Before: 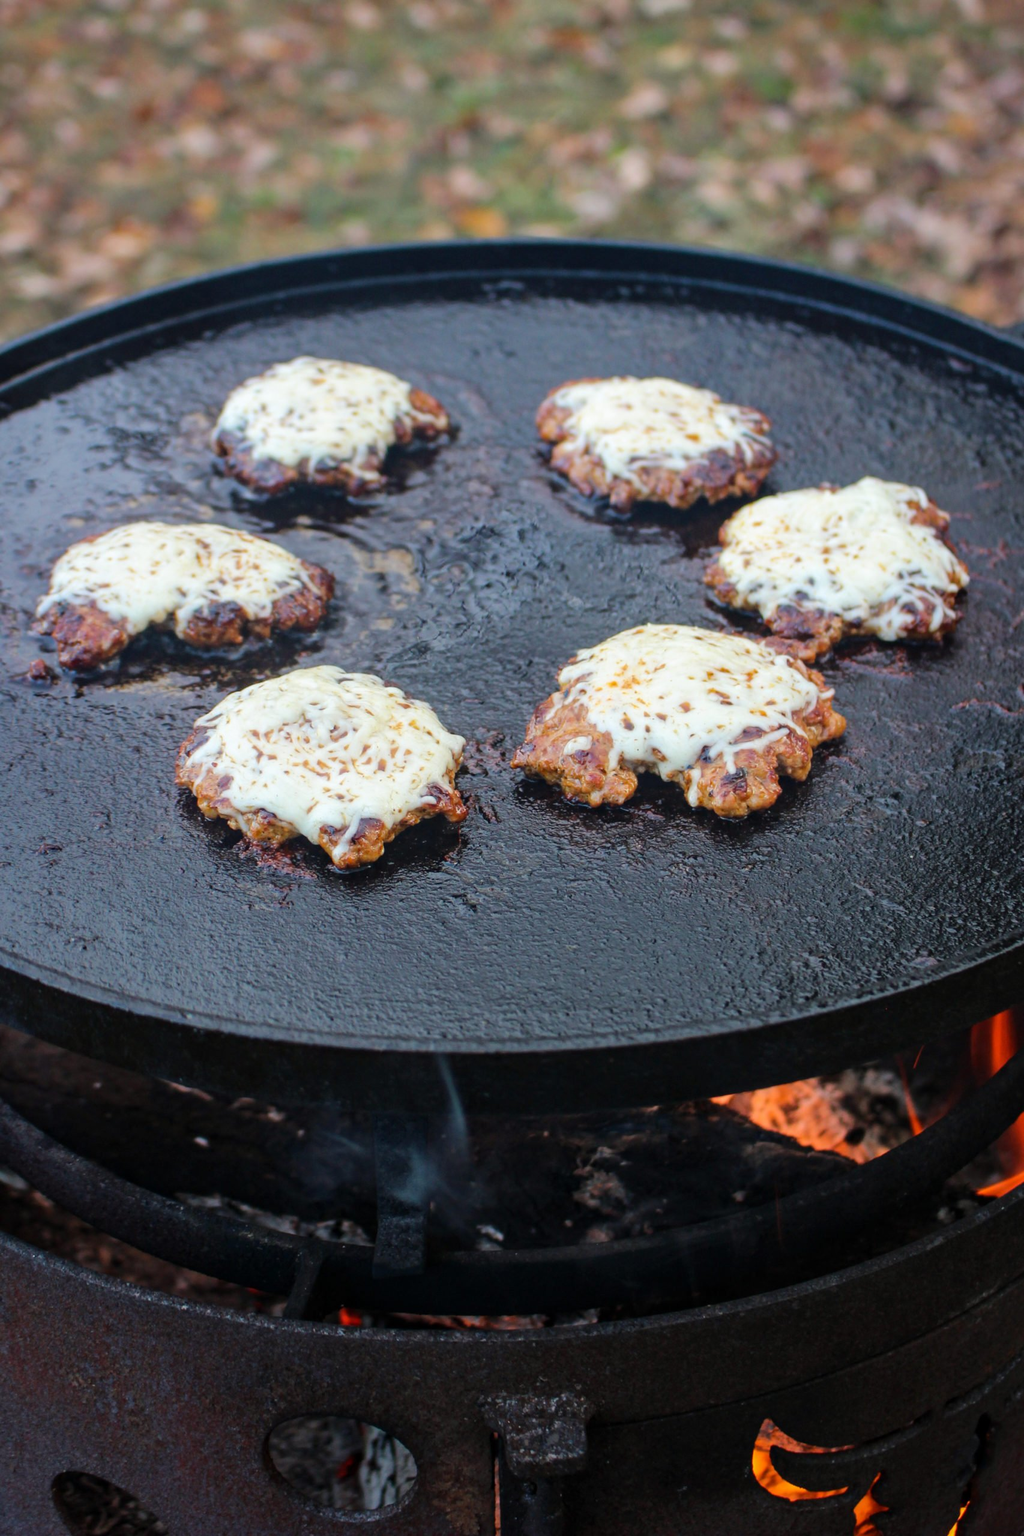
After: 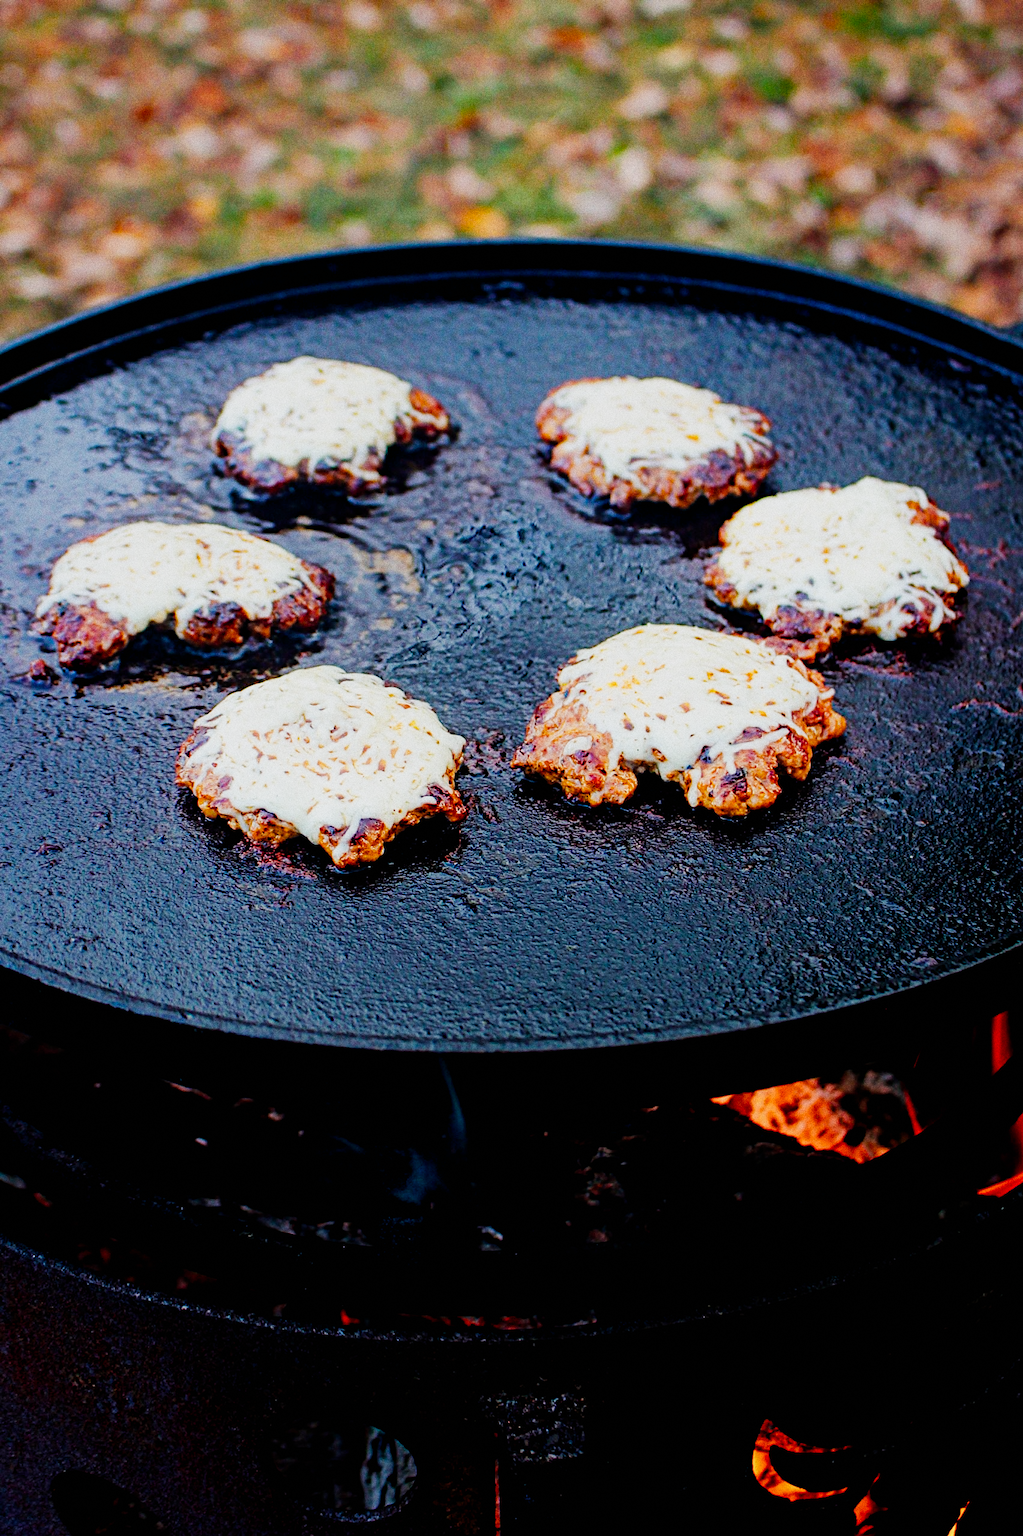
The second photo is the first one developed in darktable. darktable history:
contrast equalizer: y [[0.439, 0.44, 0.442, 0.457, 0.493, 0.498], [0.5 ×6], [0.5 ×6], [0 ×6], [0 ×6]], mix 0.59
color balance rgb: shadows lift › luminance -9.41%, highlights gain › luminance 17.6%, global offset › luminance -1.45%, perceptual saturation grading › highlights -17.77%, perceptual saturation grading › mid-tones 33.1%, perceptual saturation grading › shadows 50.52%, global vibrance 24.22%
color equalizer "oranges": saturation › orange 1.04, hue › orange -8.78, brightness › orange 1.17
color equalizer "blues": saturation › blue 1.25, hue › blue -12.68, brightness › blue 0.793, node placement 6°
diffuse or sharpen "sharpen demosaicing: AA filter": edge sensitivity 1, 1st order anisotropy 100%, 2nd order anisotropy 100%, 3rd order anisotropy 100%, 4th order anisotropy 100%, 1st order speed -25%, 2nd order speed -25%, 3rd order speed -25%, 4th order speed -25%
diffuse or sharpen "diffusion": radius span 77, 1st order speed 50%, 2nd order speed 50%, 3rd order speed 50%, 4th order speed 50% | blend: blend mode normal, opacity 25%; mask: uniform (no mask)
grain "silver grain": coarseness 0.09 ISO, strength 40%
sigmoid: contrast 1.81, skew -0.21, preserve hue 0%, red attenuation 0.1, red rotation 0.035, green attenuation 0.1, green rotation -0.017, blue attenuation 0.15, blue rotation -0.052, base primaries Rec2020
exposure "magic lantern defaults": compensate highlight preservation false
